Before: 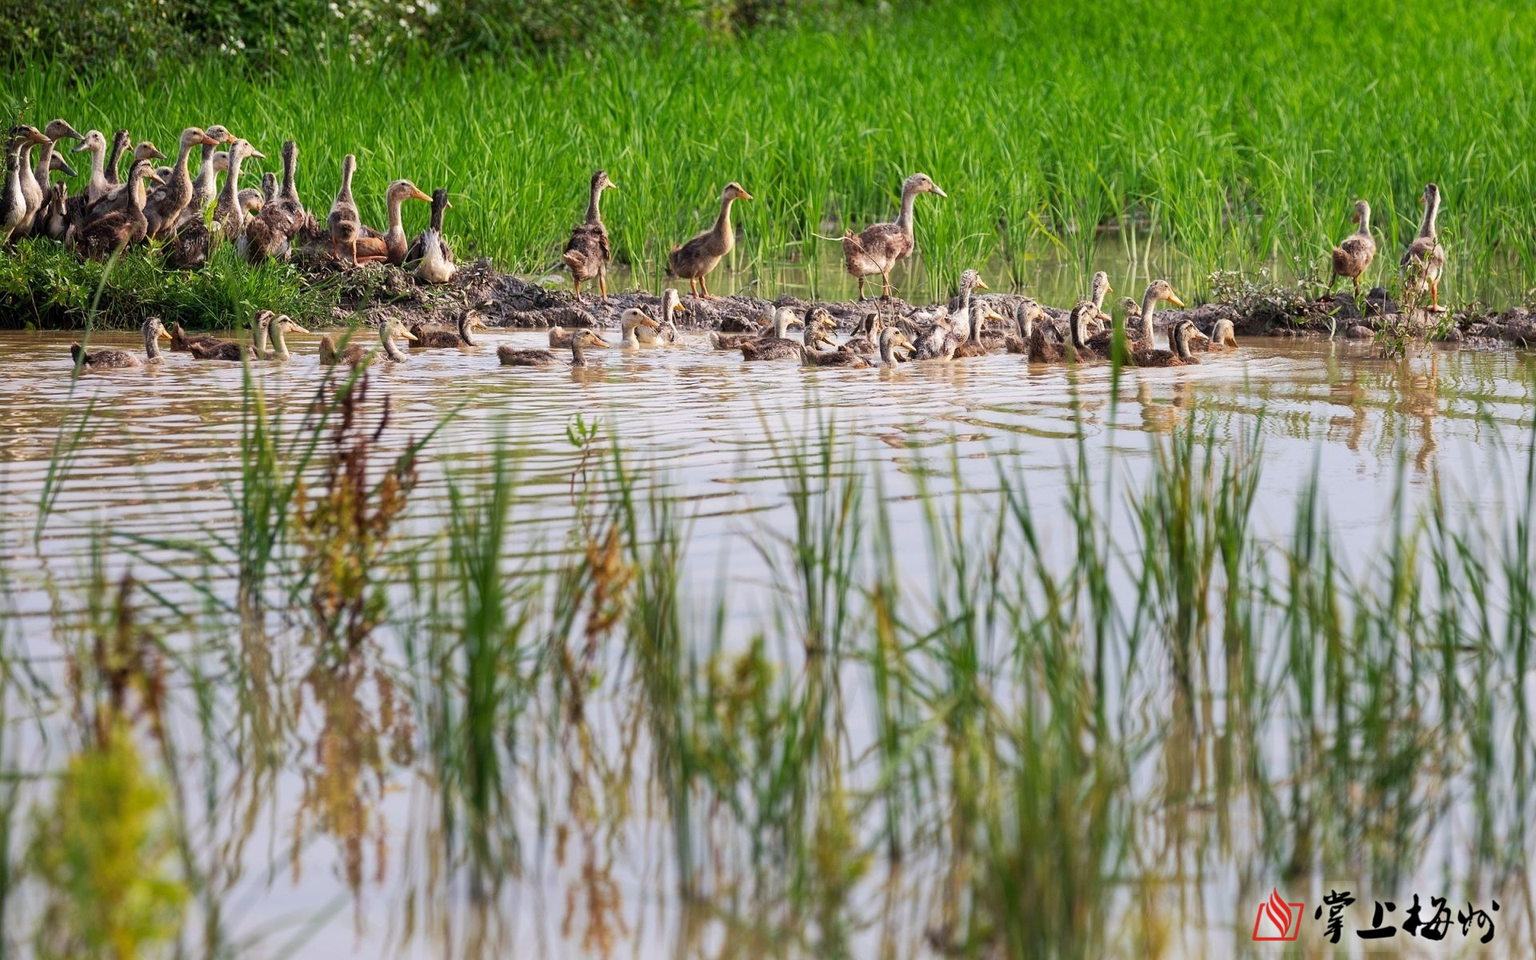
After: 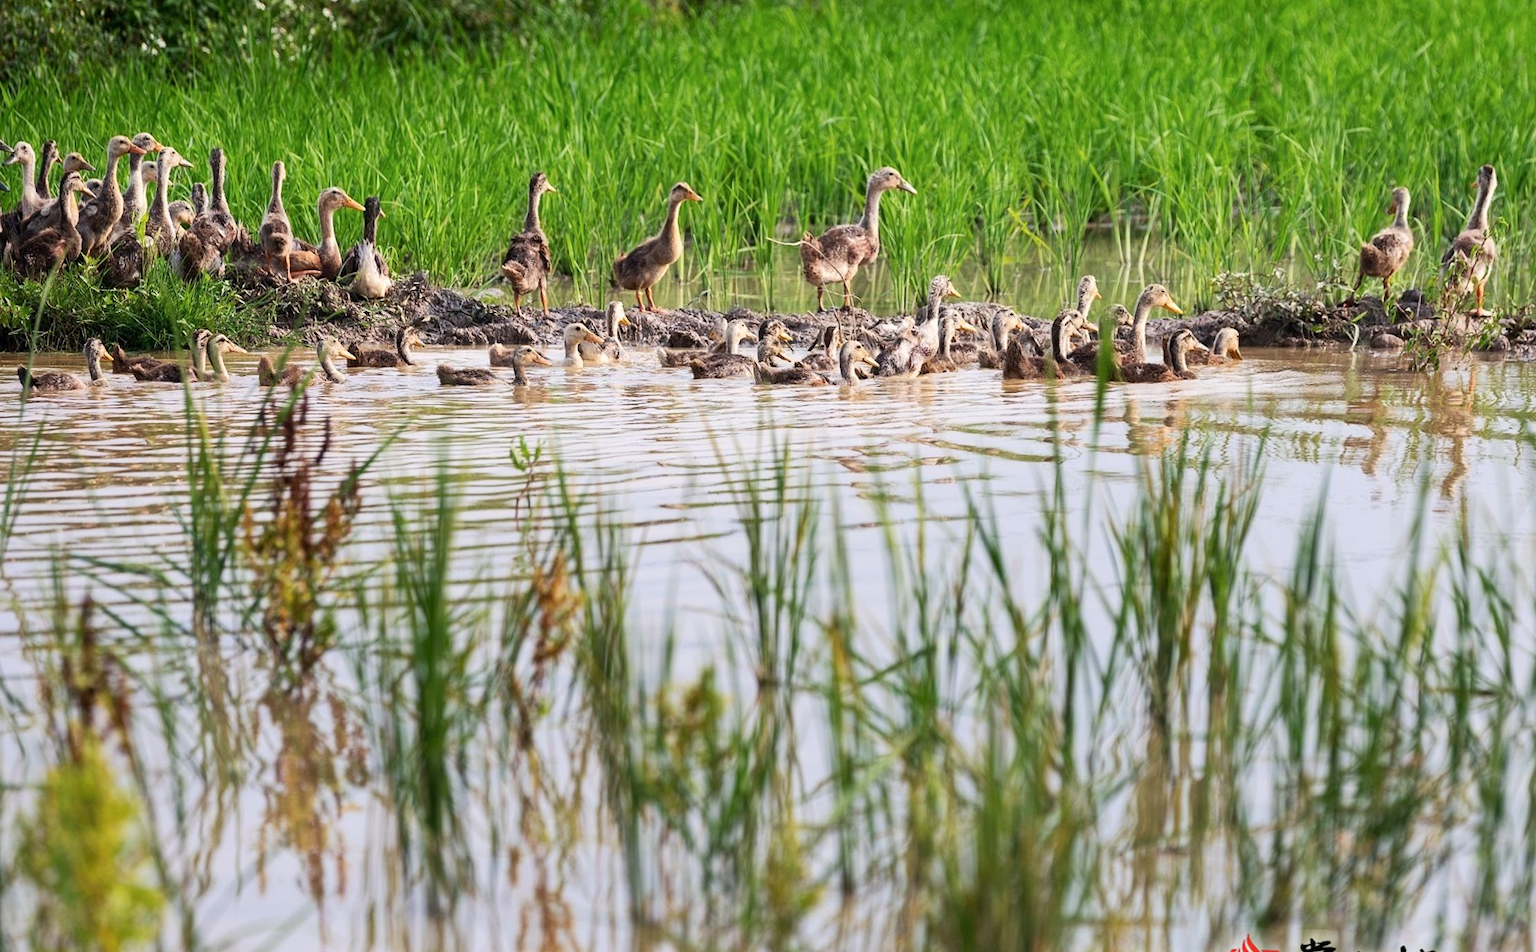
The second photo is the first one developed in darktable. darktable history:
contrast brightness saturation: contrast 0.15, brightness 0.05
rotate and perspective: rotation 0.062°, lens shift (vertical) 0.115, lens shift (horizontal) -0.133, crop left 0.047, crop right 0.94, crop top 0.061, crop bottom 0.94
